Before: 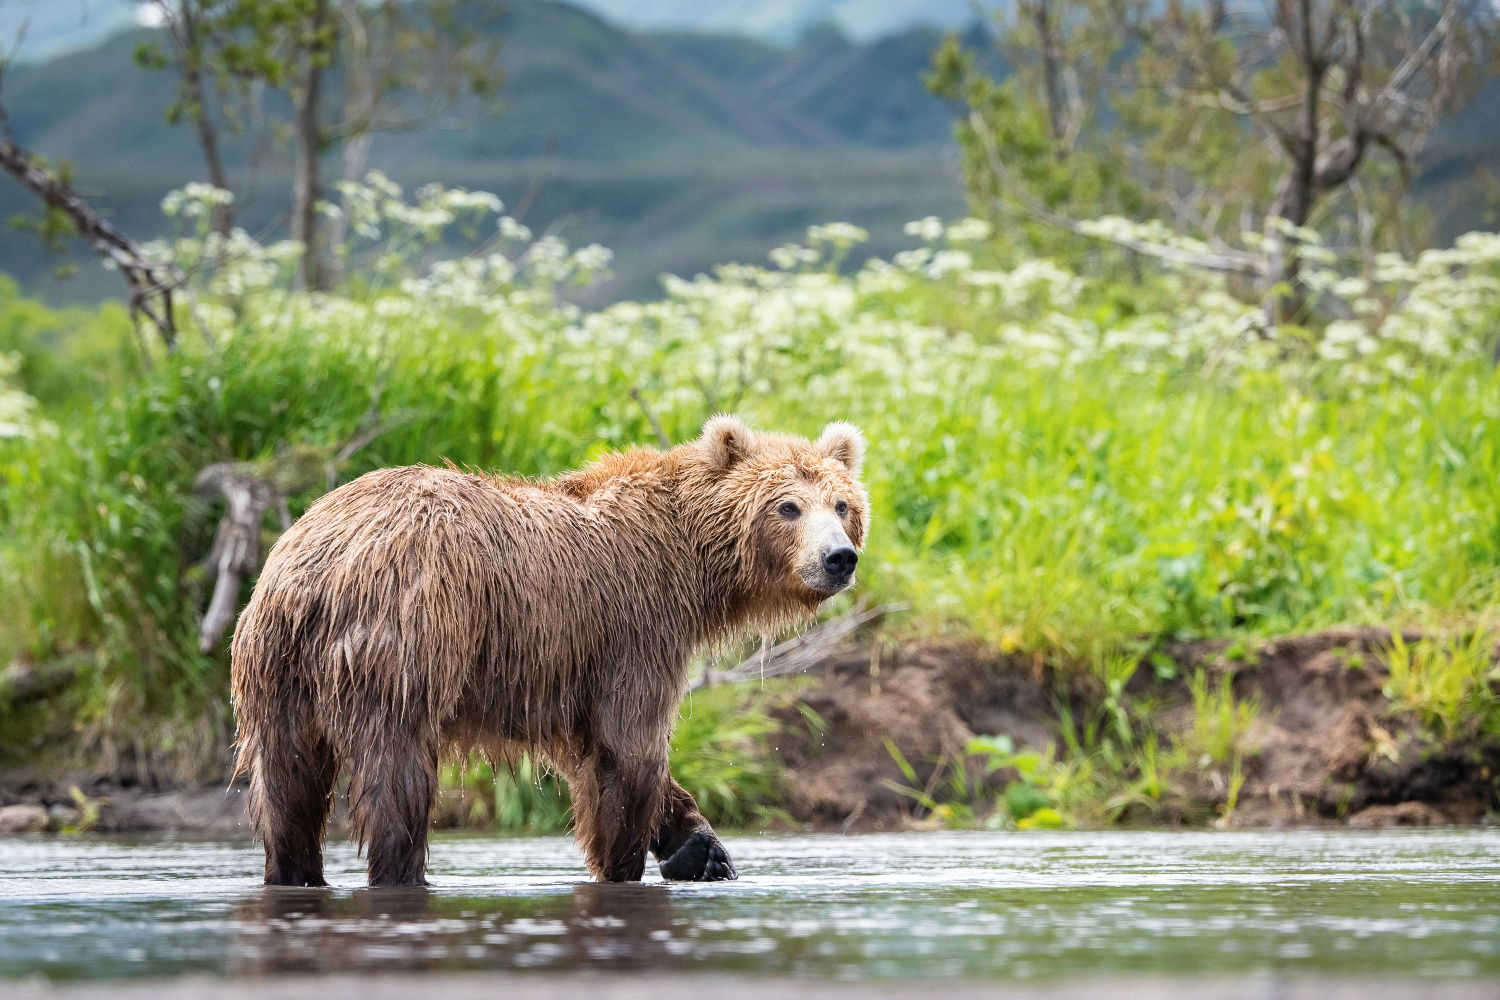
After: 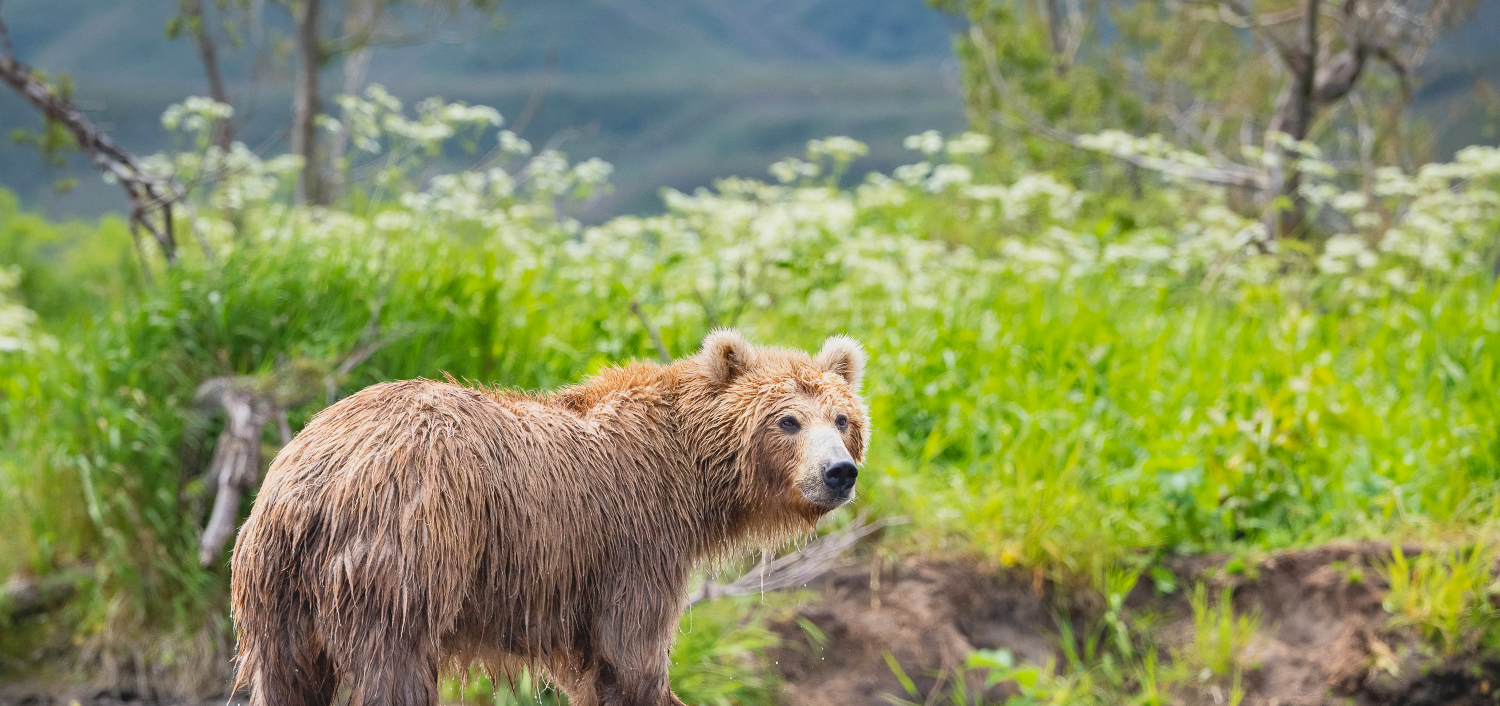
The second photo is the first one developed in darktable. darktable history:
exposure: black level correction 0.001, compensate exposure bias true, compensate highlight preservation false
contrast brightness saturation: contrast -0.102, brightness 0.053, saturation 0.078
crop and rotate: top 8.603%, bottom 20.701%
shadows and highlights: low approximation 0.01, soften with gaussian
